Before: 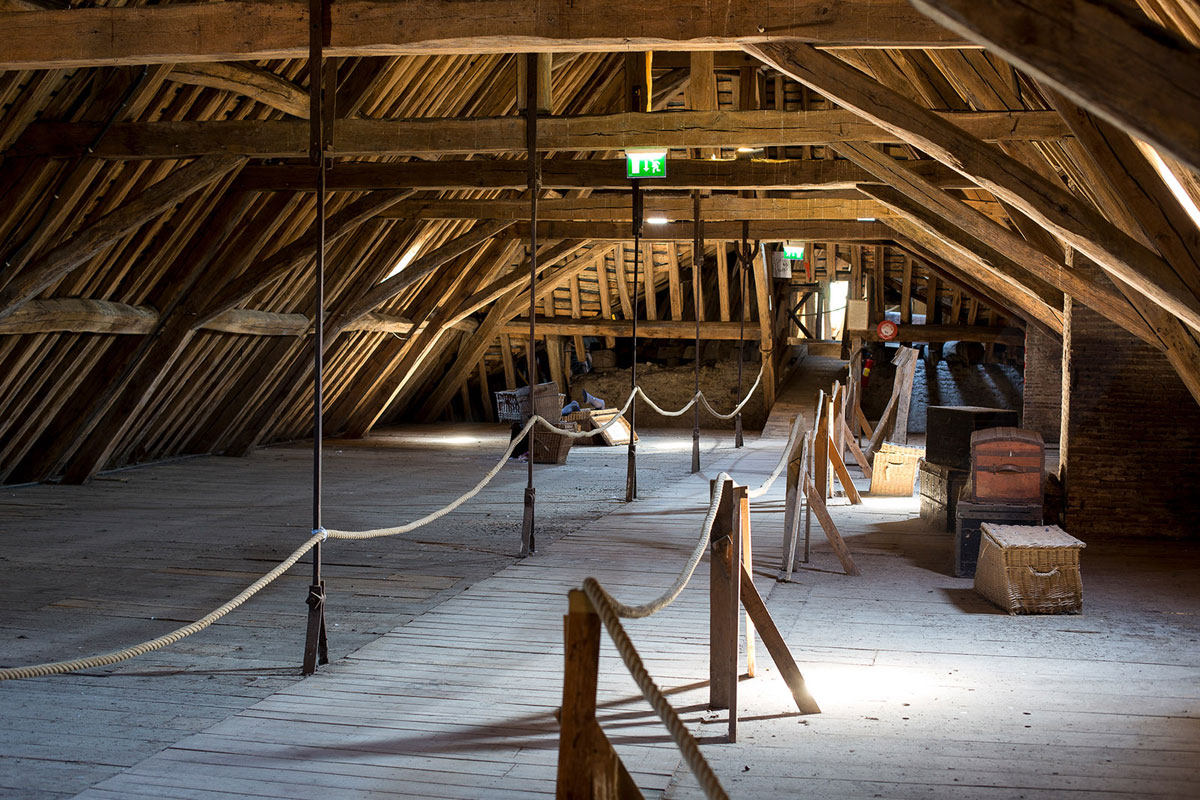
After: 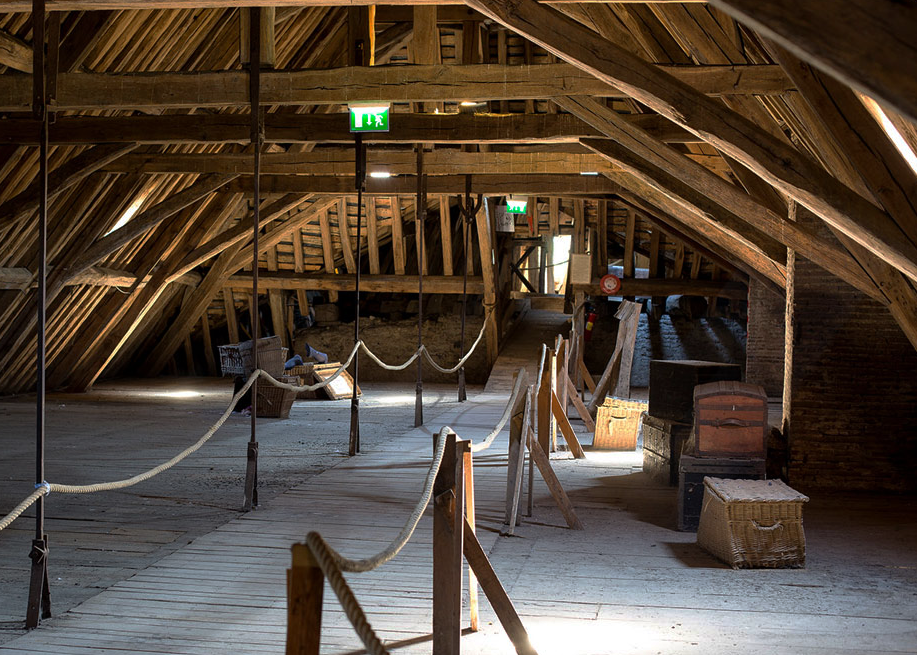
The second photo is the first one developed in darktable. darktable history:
crop: left 23.095%, top 5.827%, bottom 11.854%
base curve: curves: ch0 [(0, 0) (0.595, 0.418) (1, 1)], preserve colors none
